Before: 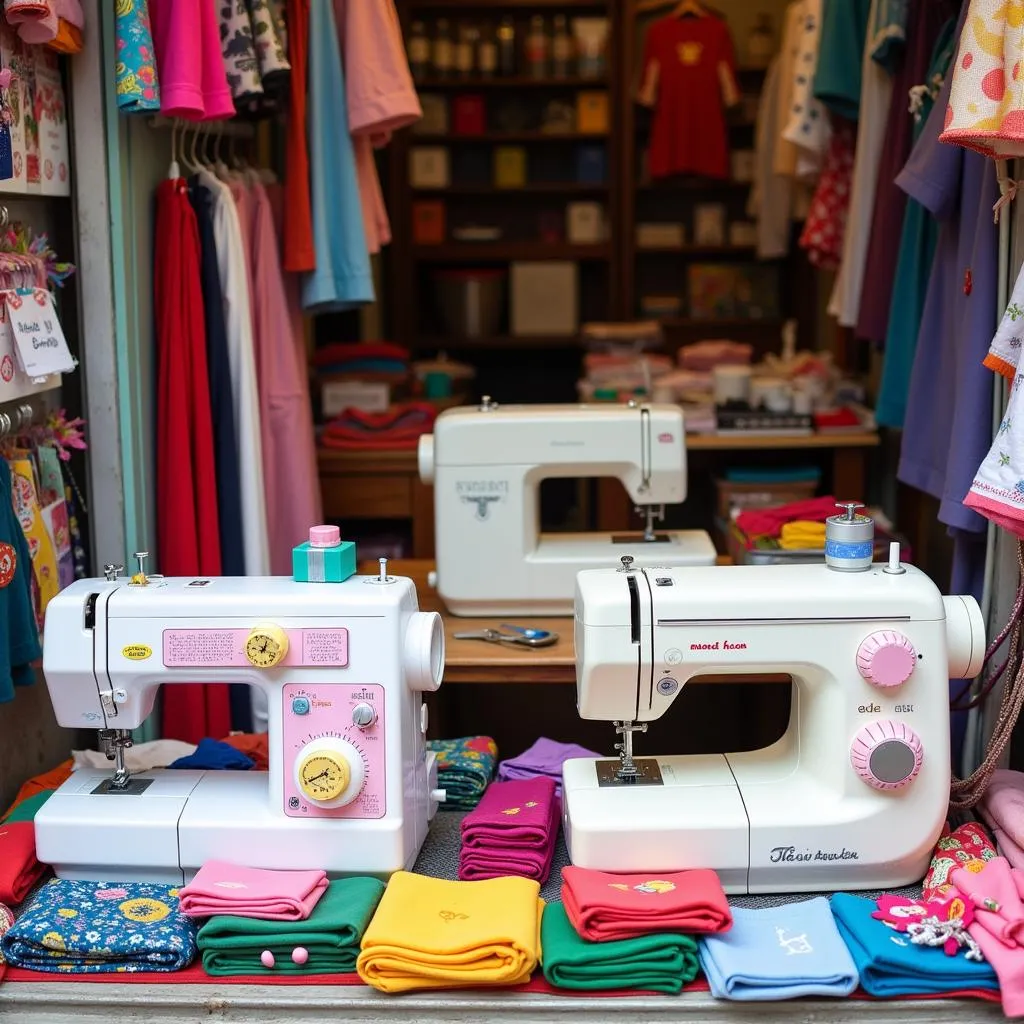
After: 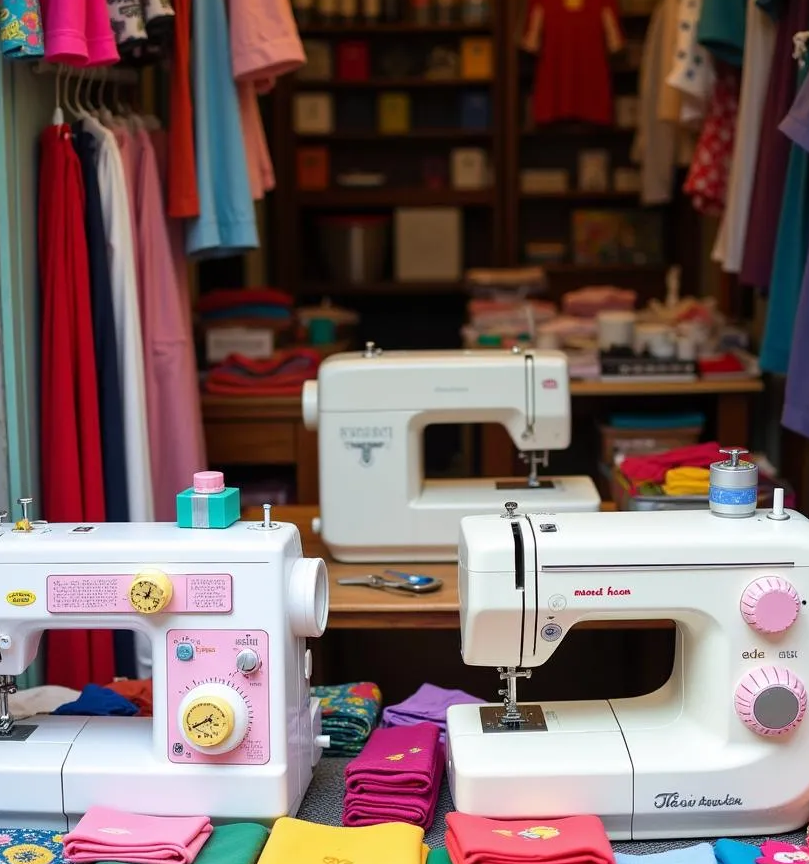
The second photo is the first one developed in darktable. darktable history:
crop: left 11.359%, top 5.346%, right 9.552%, bottom 10.215%
